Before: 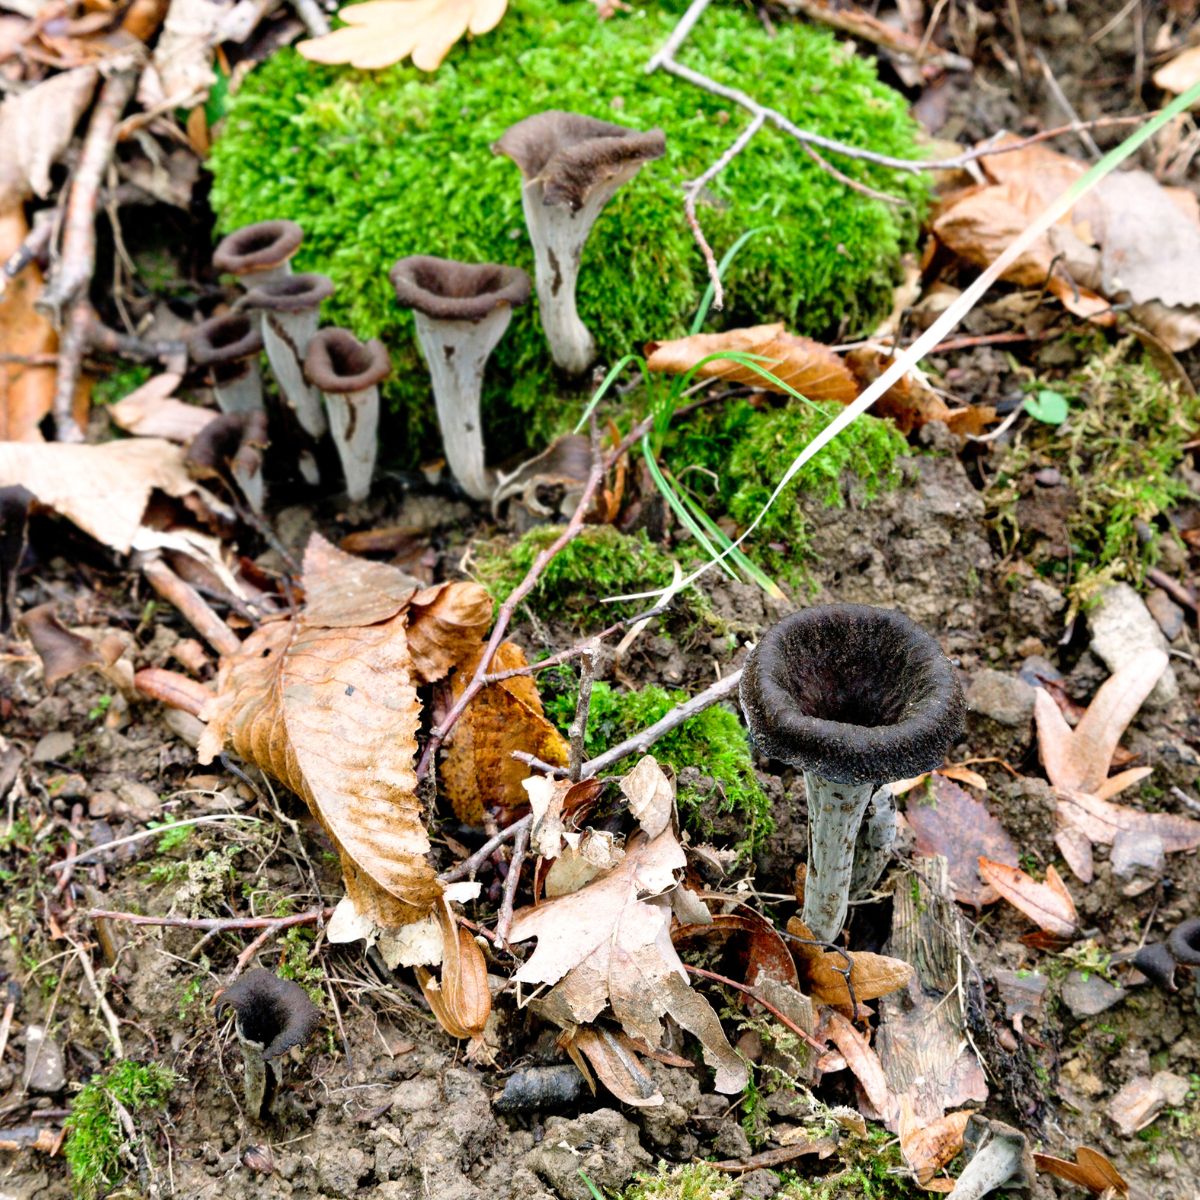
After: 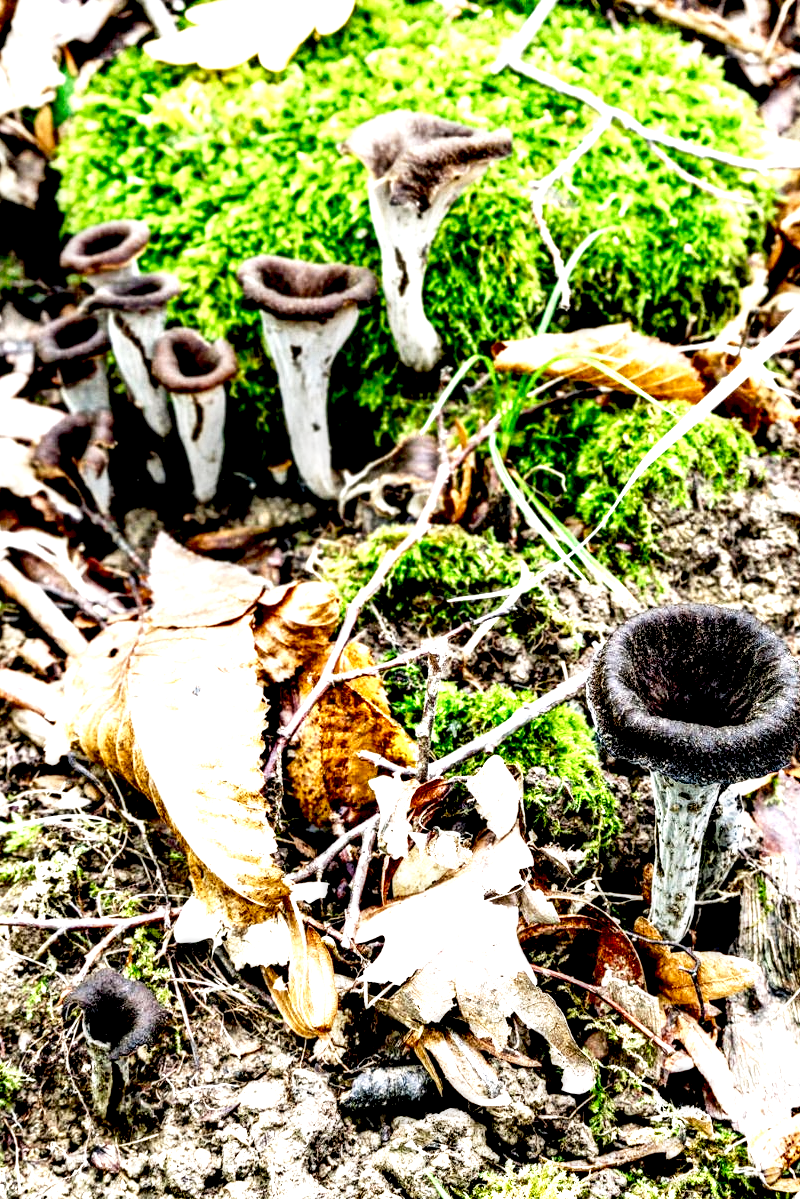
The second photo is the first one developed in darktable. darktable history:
crop and rotate: left 12.824%, right 20.5%
local contrast: shadows 182%, detail 225%
base curve: curves: ch0 [(0, 0) (0.012, 0.01) (0.073, 0.168) (0.31, 0.711) (0.645, 0.957) (1, 1)], preserve colors none
